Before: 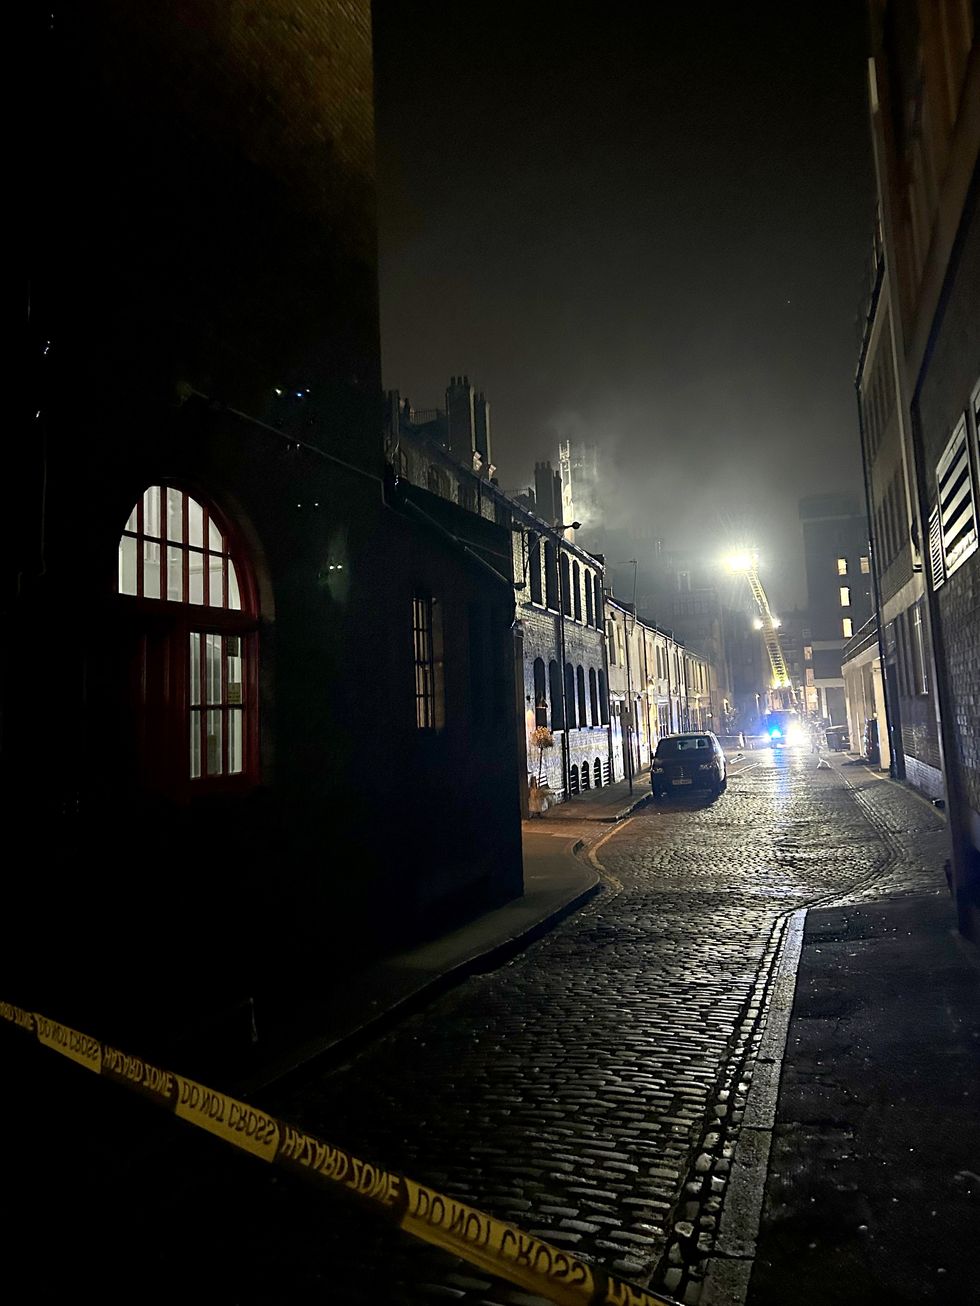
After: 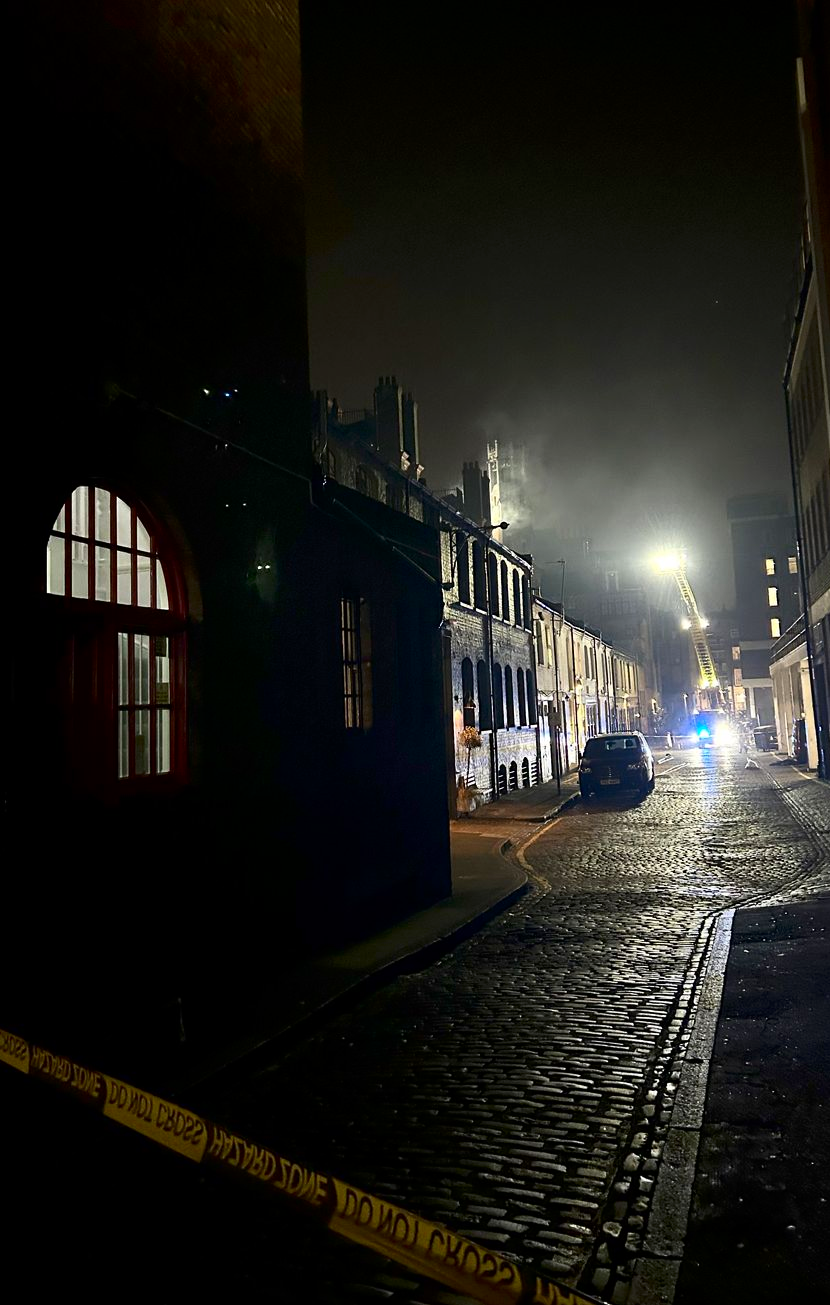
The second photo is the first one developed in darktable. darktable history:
crop: left 7.428%, right 7.808%
contrast brightness saturation: contrast 0.127, brightness -0.061, saturation 0.161
